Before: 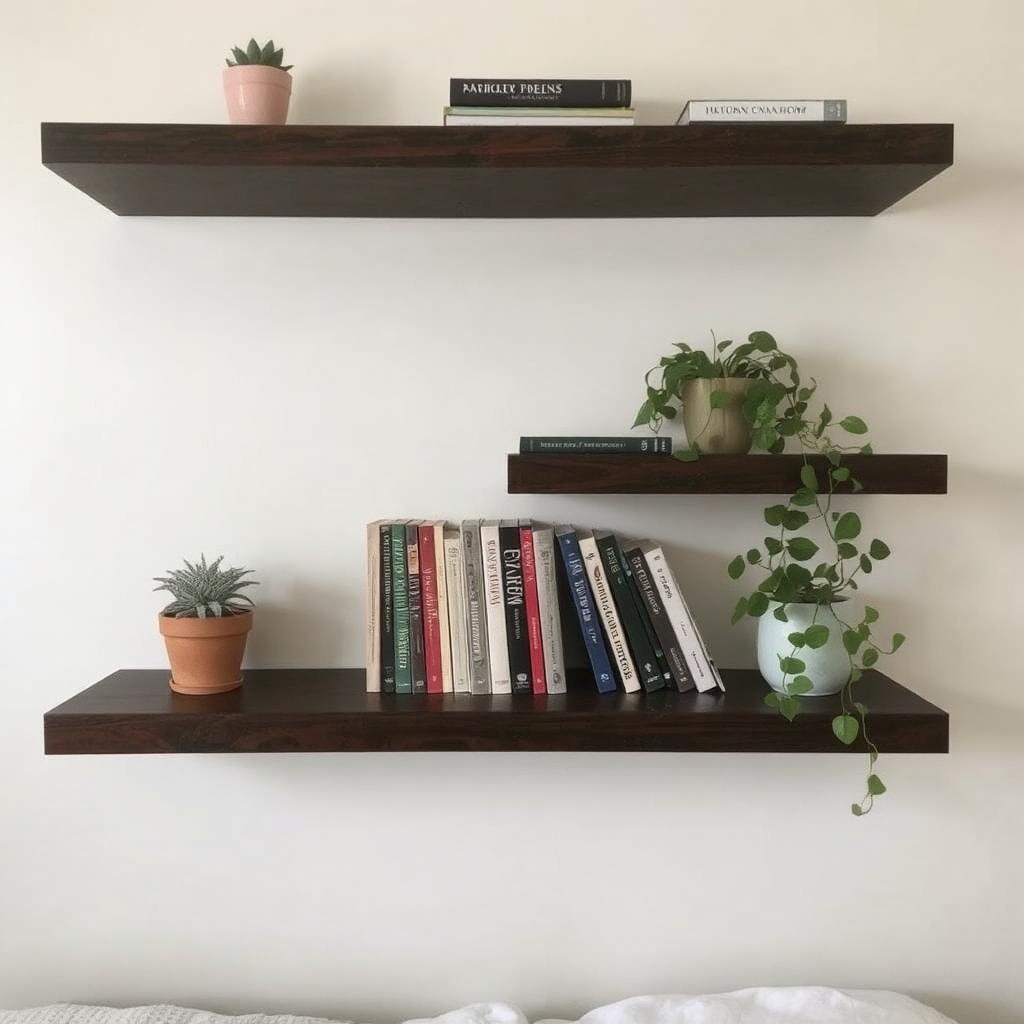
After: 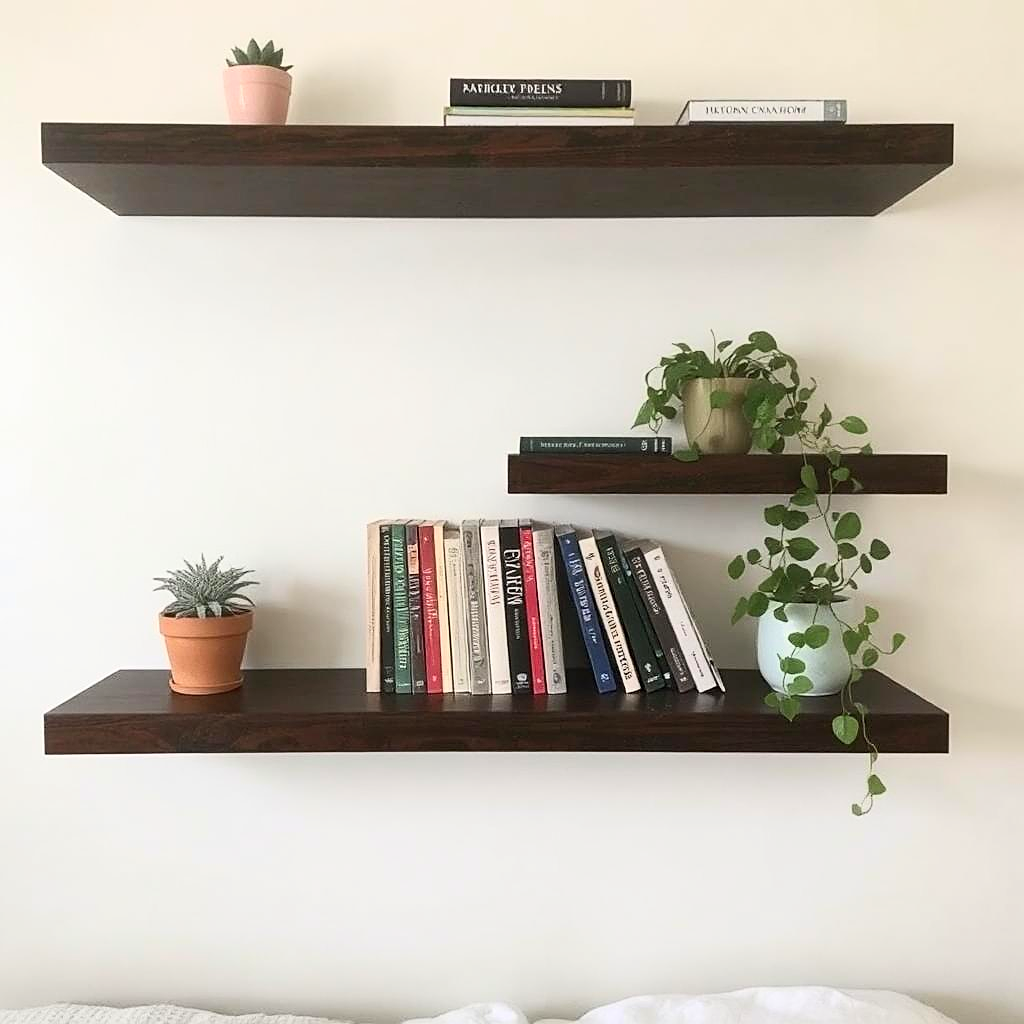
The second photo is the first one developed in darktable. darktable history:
contrast brightness saturation: contrast 0.2, brightness 0.16, saturation 0.22
sharpen: on, module defaults
color zones: curves: ch0 [(0, 0.5) (0.143, 0.5) (0.286, 0.5) (0.429, 0.495) (0.571, 0.437) (0.714, 0.44) (0.857, 0.496) (1, 0.5)]
